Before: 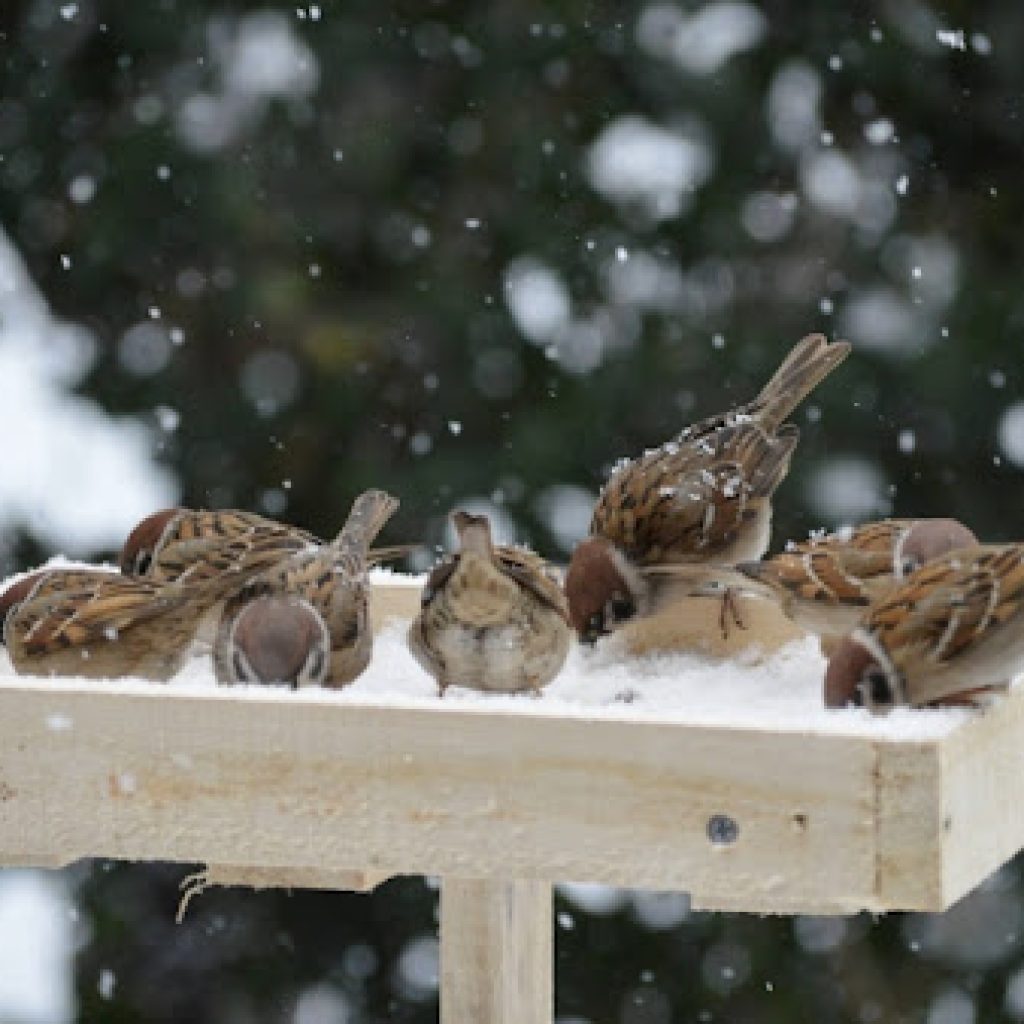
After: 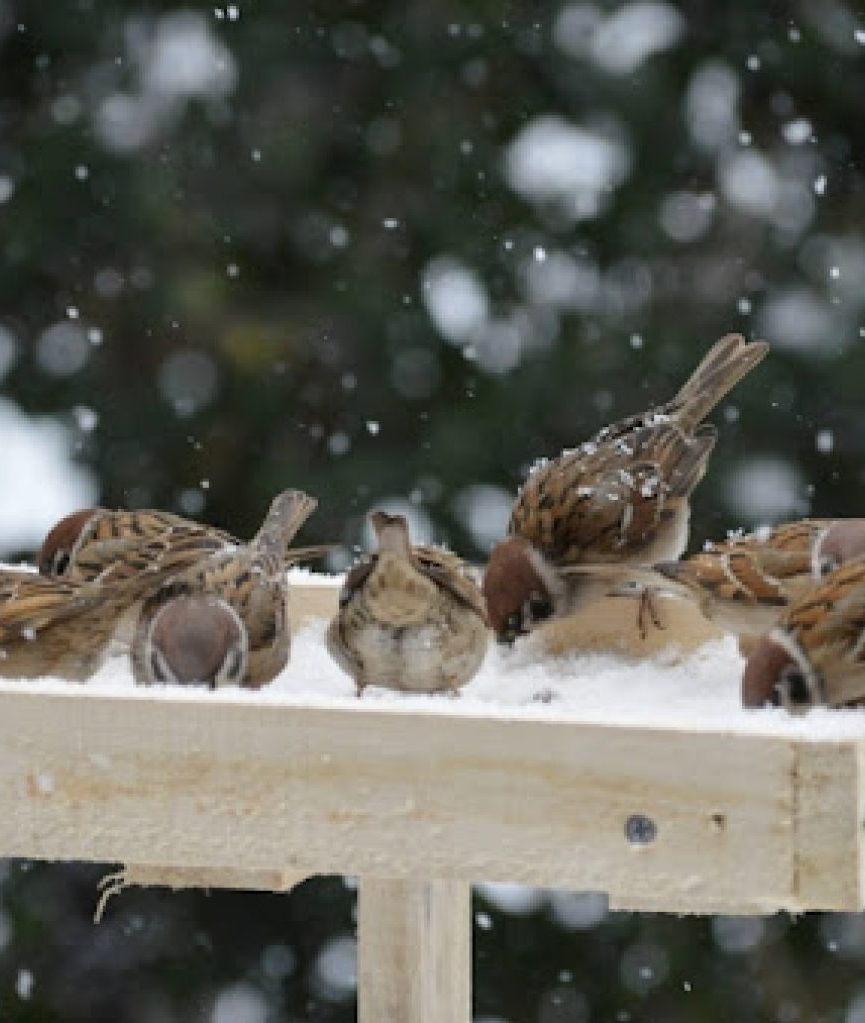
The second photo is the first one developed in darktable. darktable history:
crop: left 8.042%, right 7.459%
